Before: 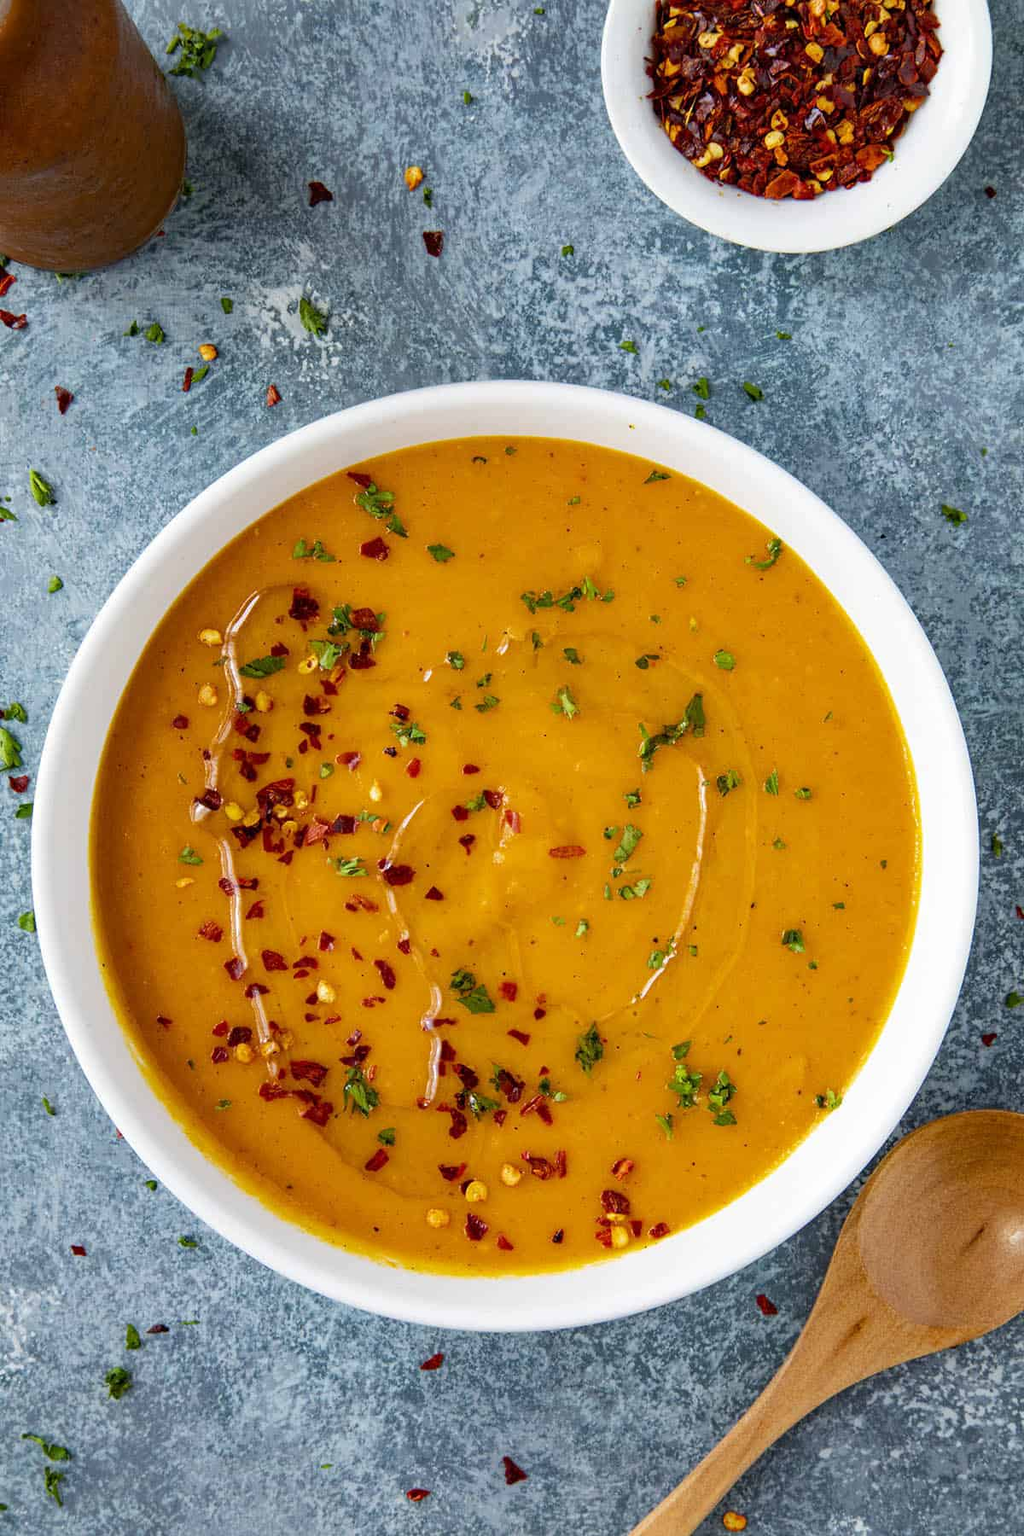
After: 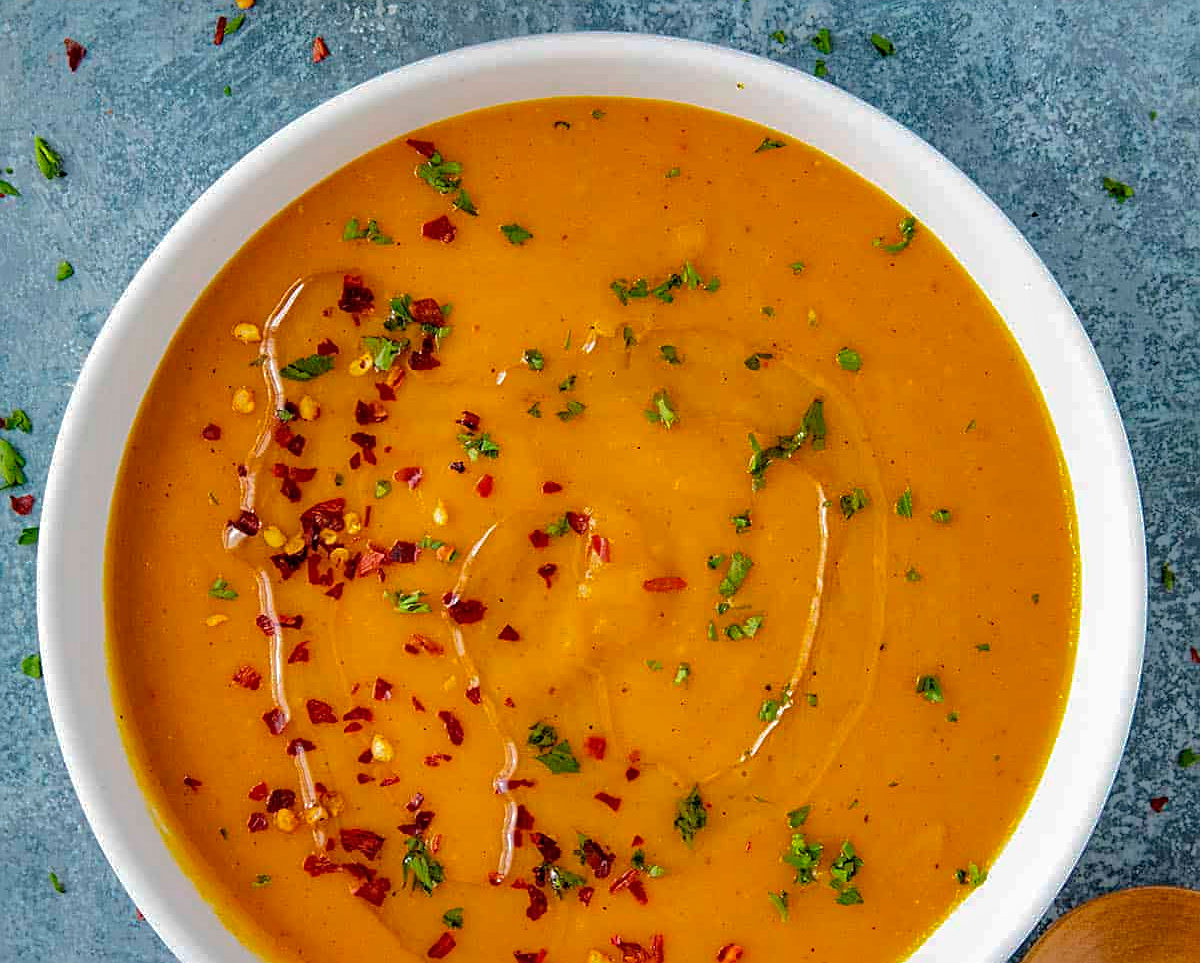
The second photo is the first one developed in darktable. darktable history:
crop and rotate: top 23.043%, bottom 23.437%
shadows and highlights: shadows 25, highlights -70
sharpen: on, module defaults
